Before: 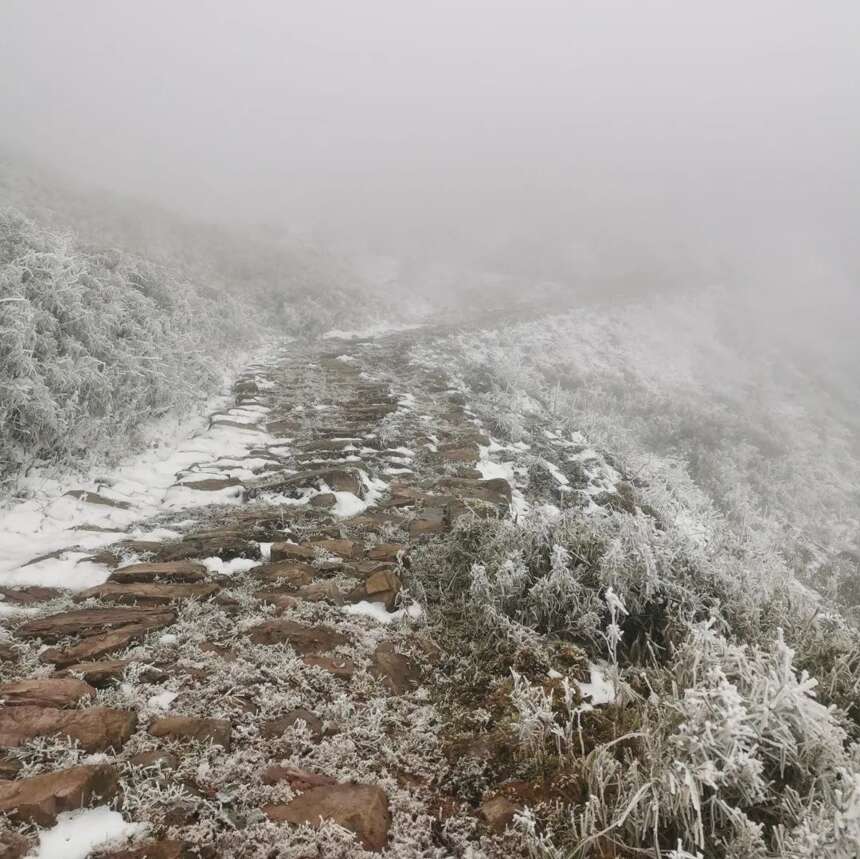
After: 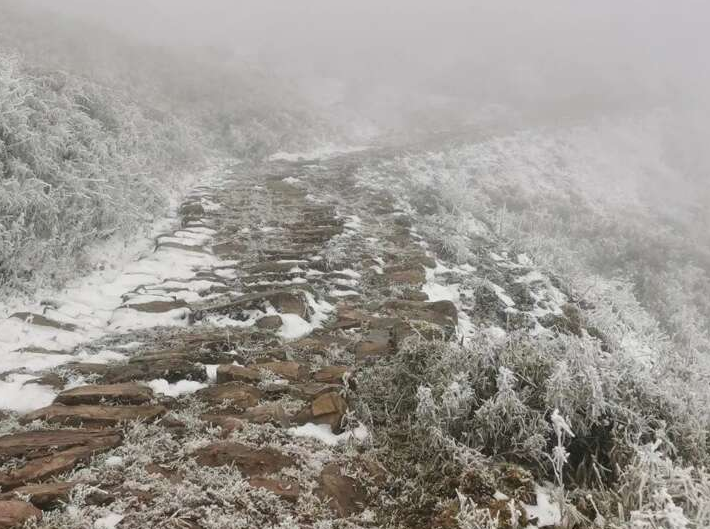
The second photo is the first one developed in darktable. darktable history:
crop and rotate: left 6.315%, top 20.742%, right 11.052%, bottom 17.591%
